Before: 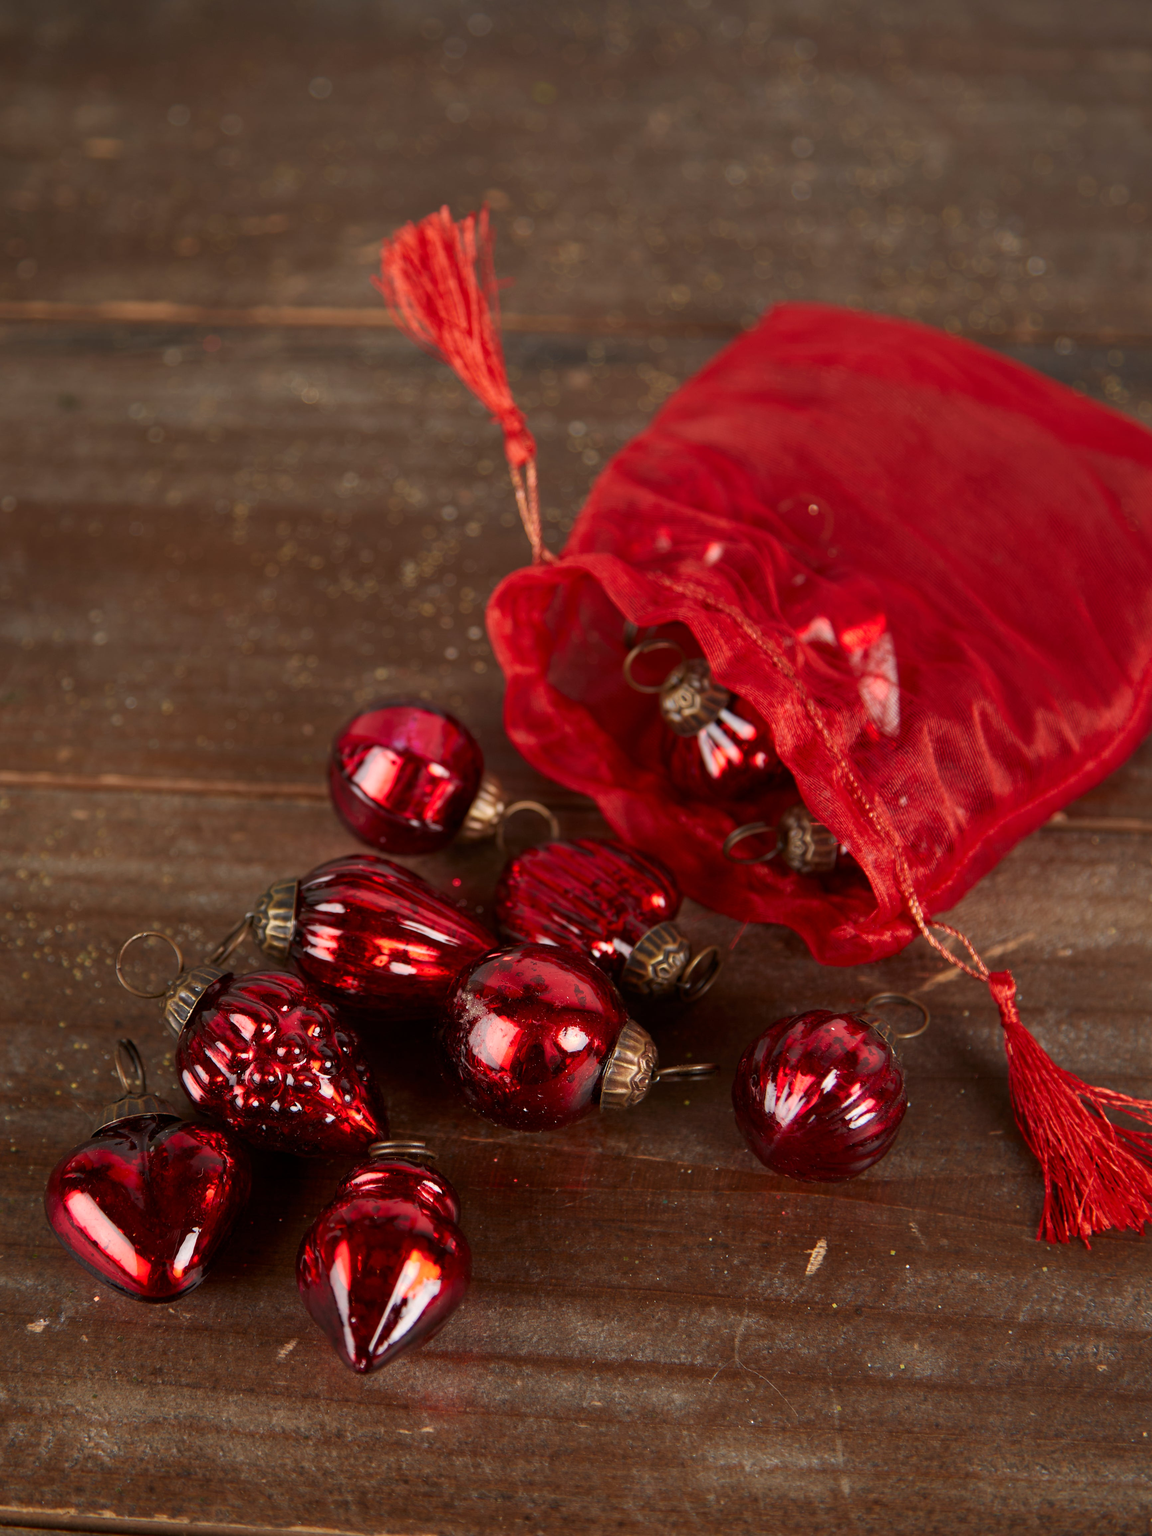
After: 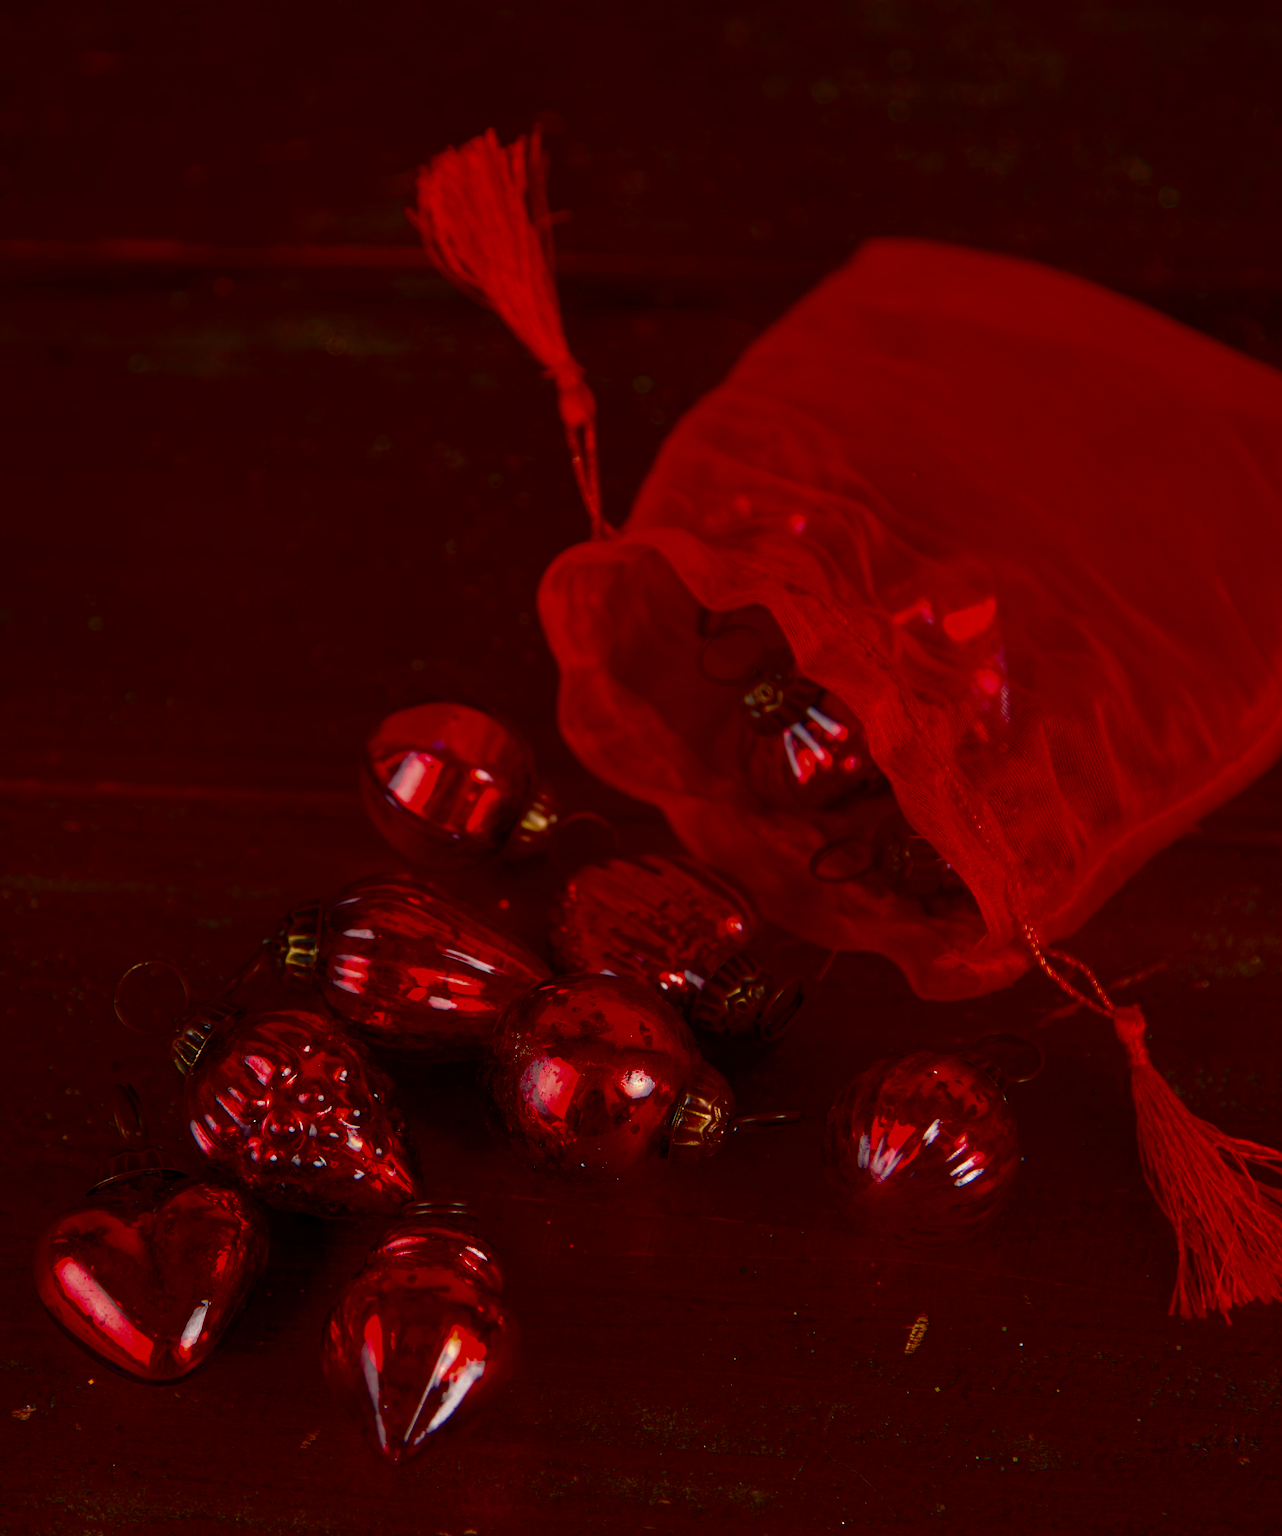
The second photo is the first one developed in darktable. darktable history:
crop: left 1.507%, top 6.147%, right 1.379%, bottom 6.637%
contrast brightness saturation: brightness -1, saturation 1
